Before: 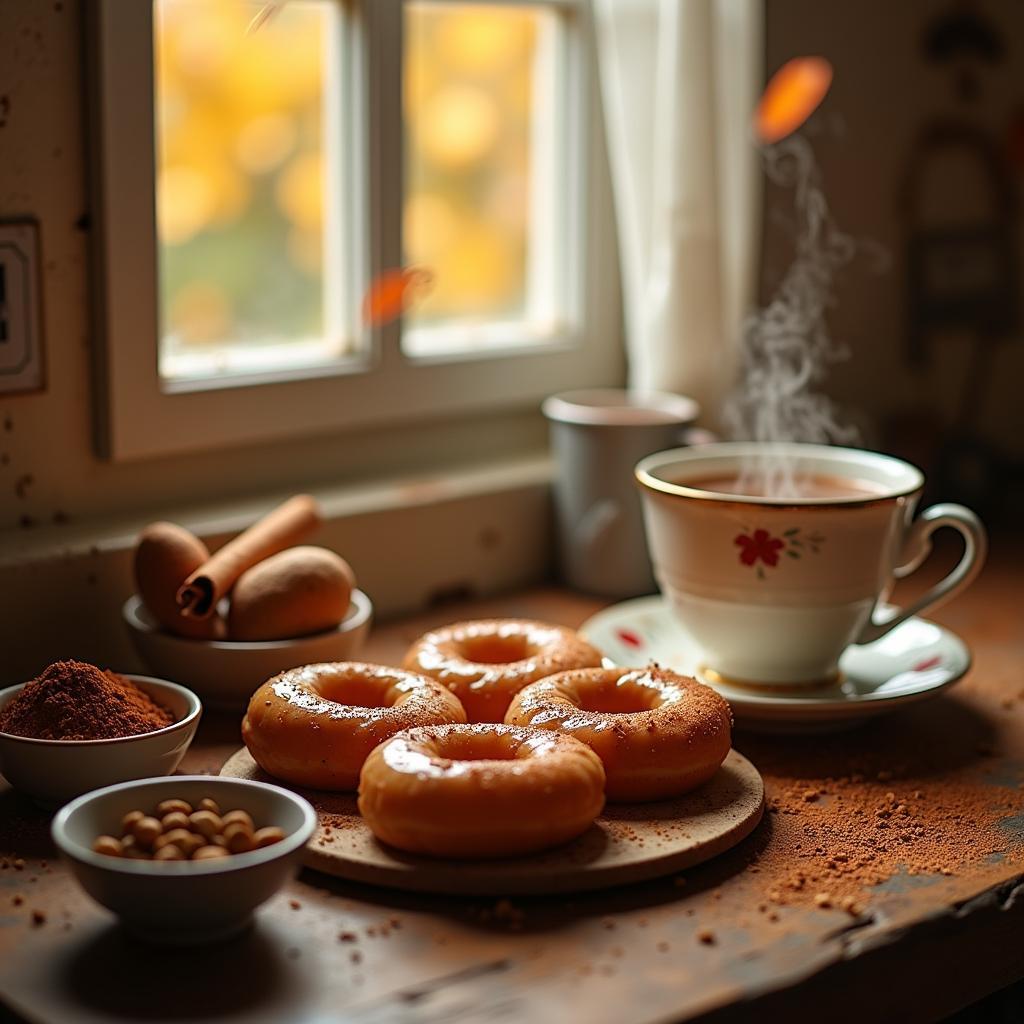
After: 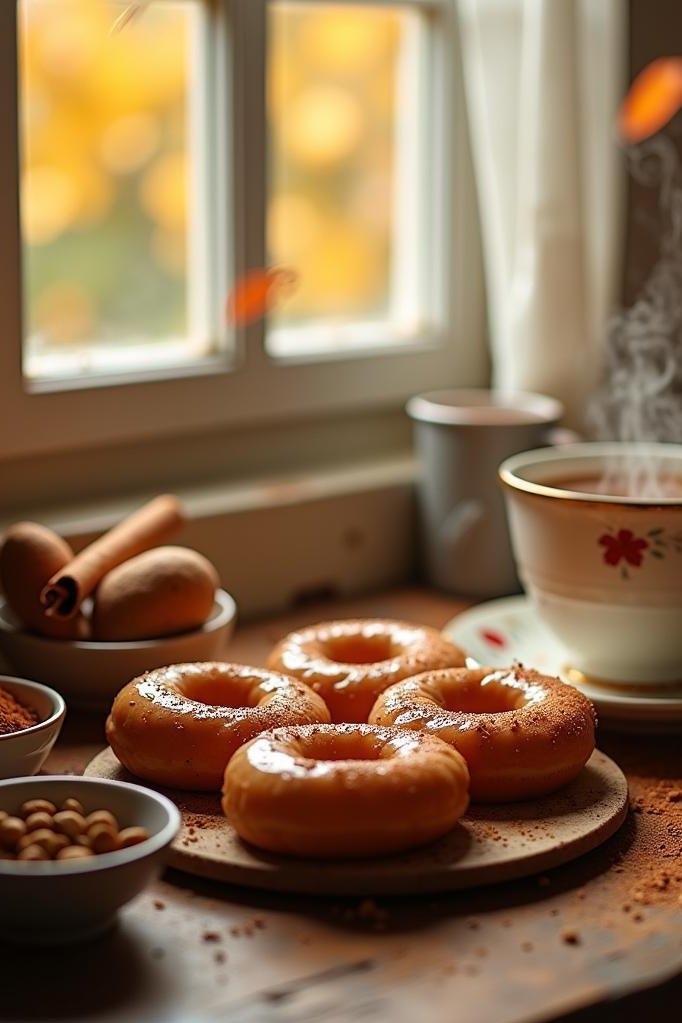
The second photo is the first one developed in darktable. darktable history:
crop and rotate: left 13.366%, right 19.964%
